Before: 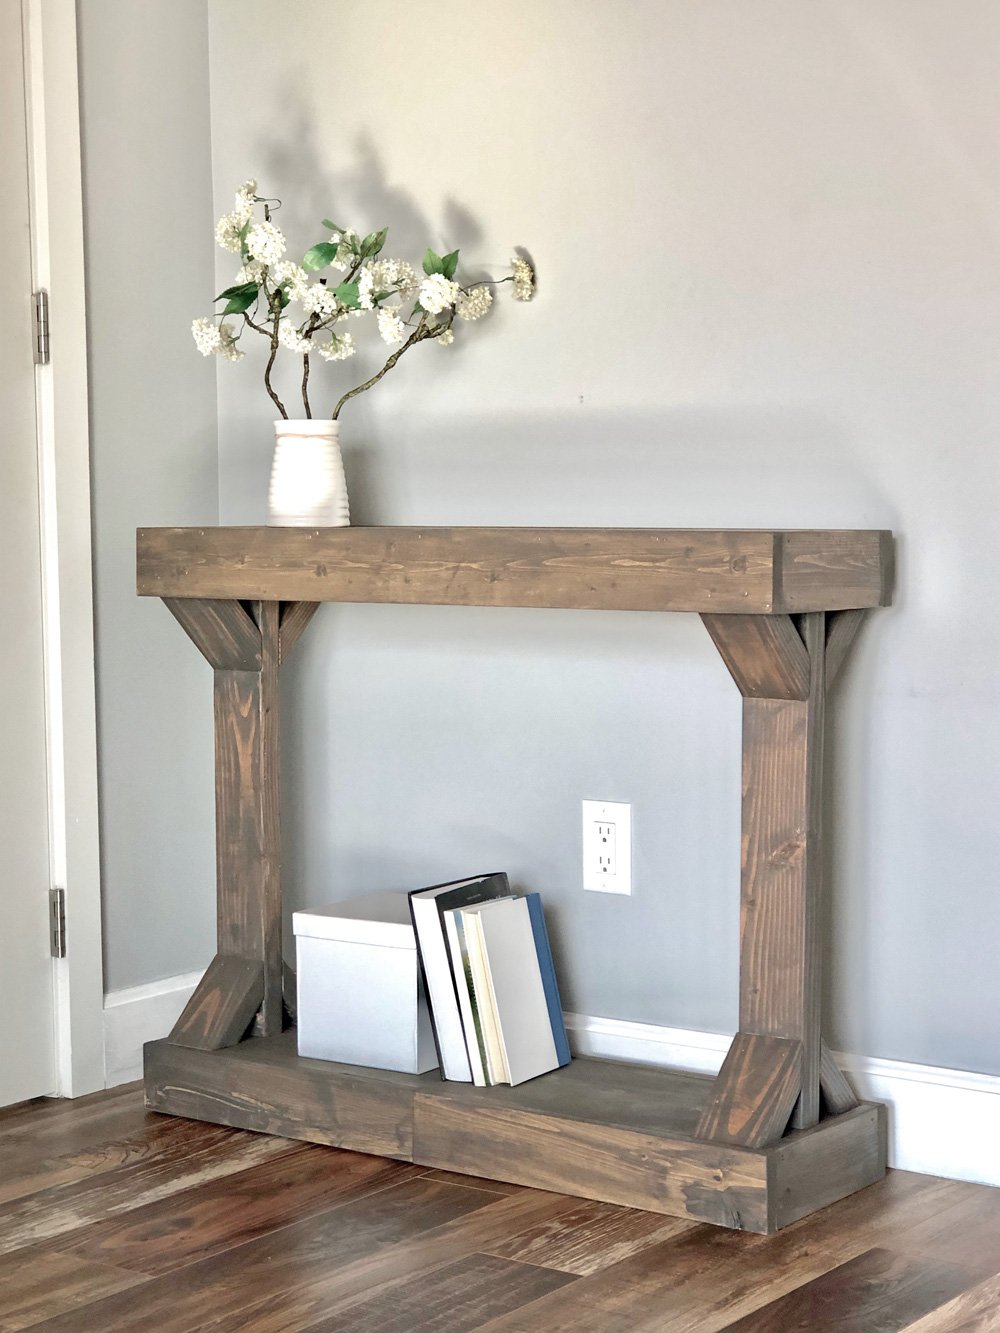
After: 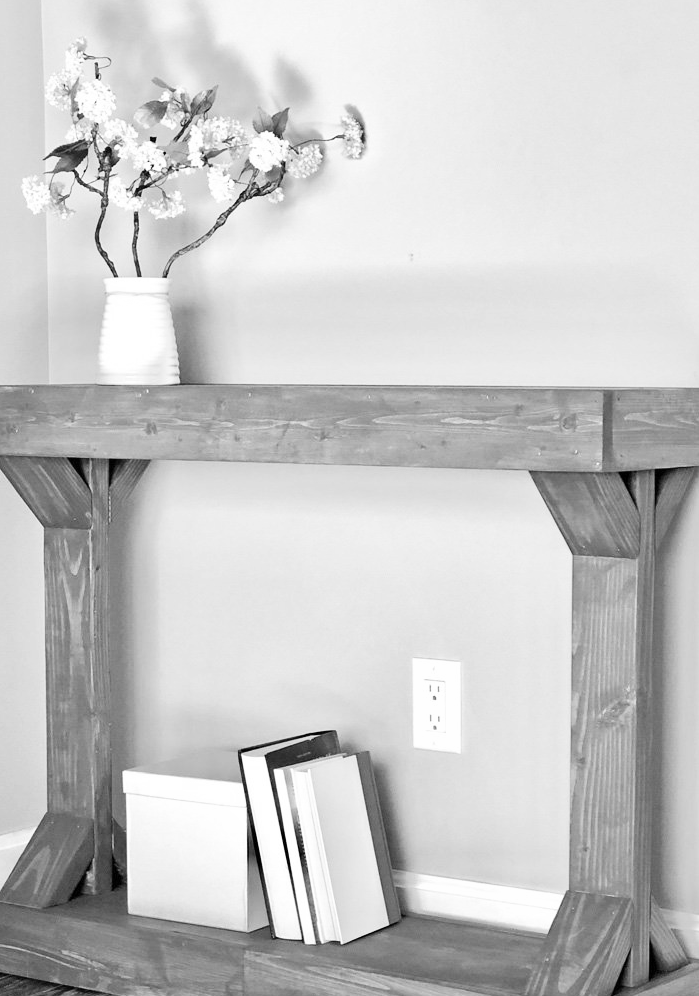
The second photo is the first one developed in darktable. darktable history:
color correction: highlights a* -2.24, highlights b* -18.1
contrast brightness saturation: contrast 0.2, brightness 0.15, saturation 0.14
crop and rotate: left 17.046%, top 10.659%, right 12.989%, bottom 14.553%
monochrome: on, module defaults
